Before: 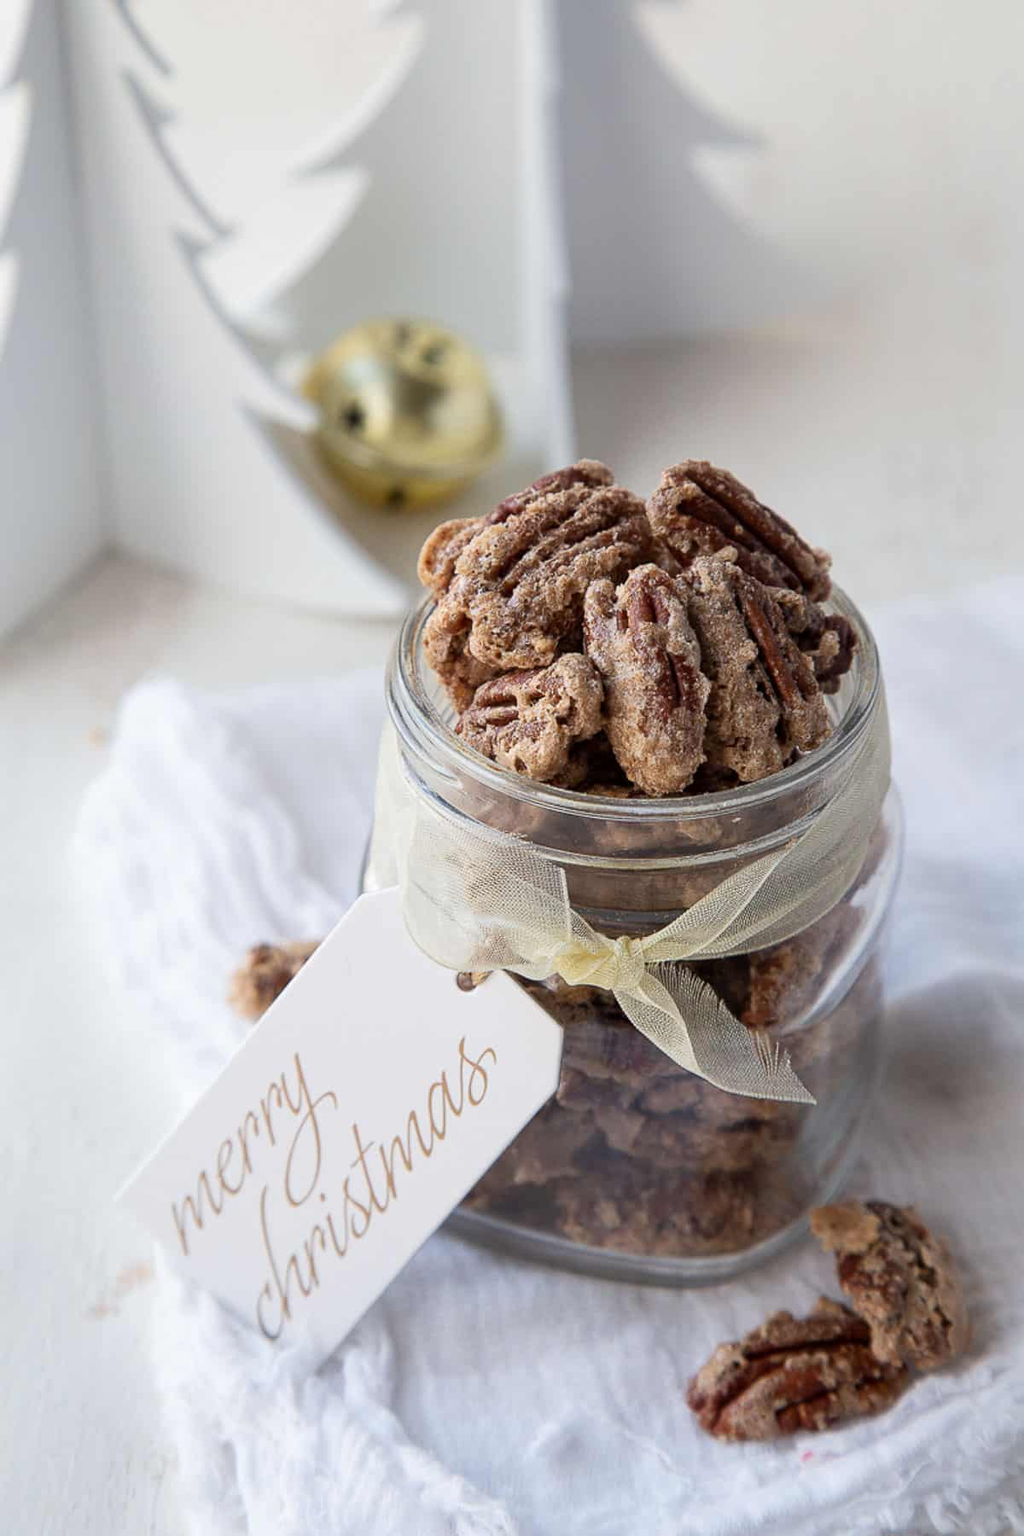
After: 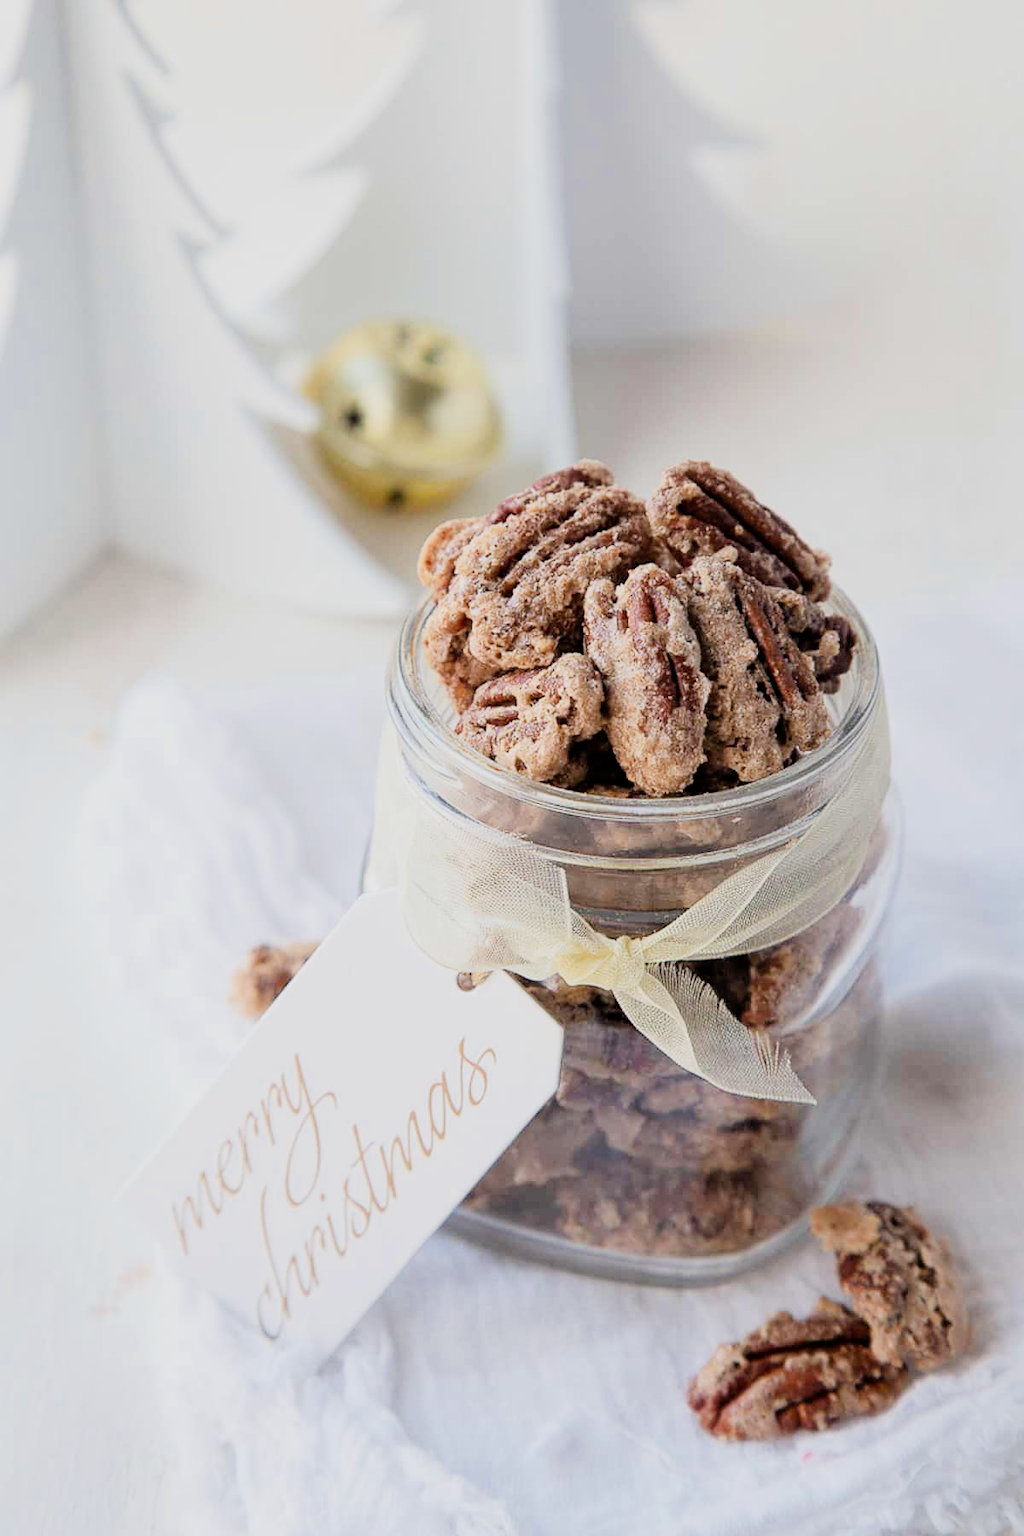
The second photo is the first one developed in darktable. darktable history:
exposure: exposure 1 EV, compensate highlight preservation false
filmic rgb: black relative exposure -6.98 EV, white relative exposure 5.63 EV, hardness 2.86
